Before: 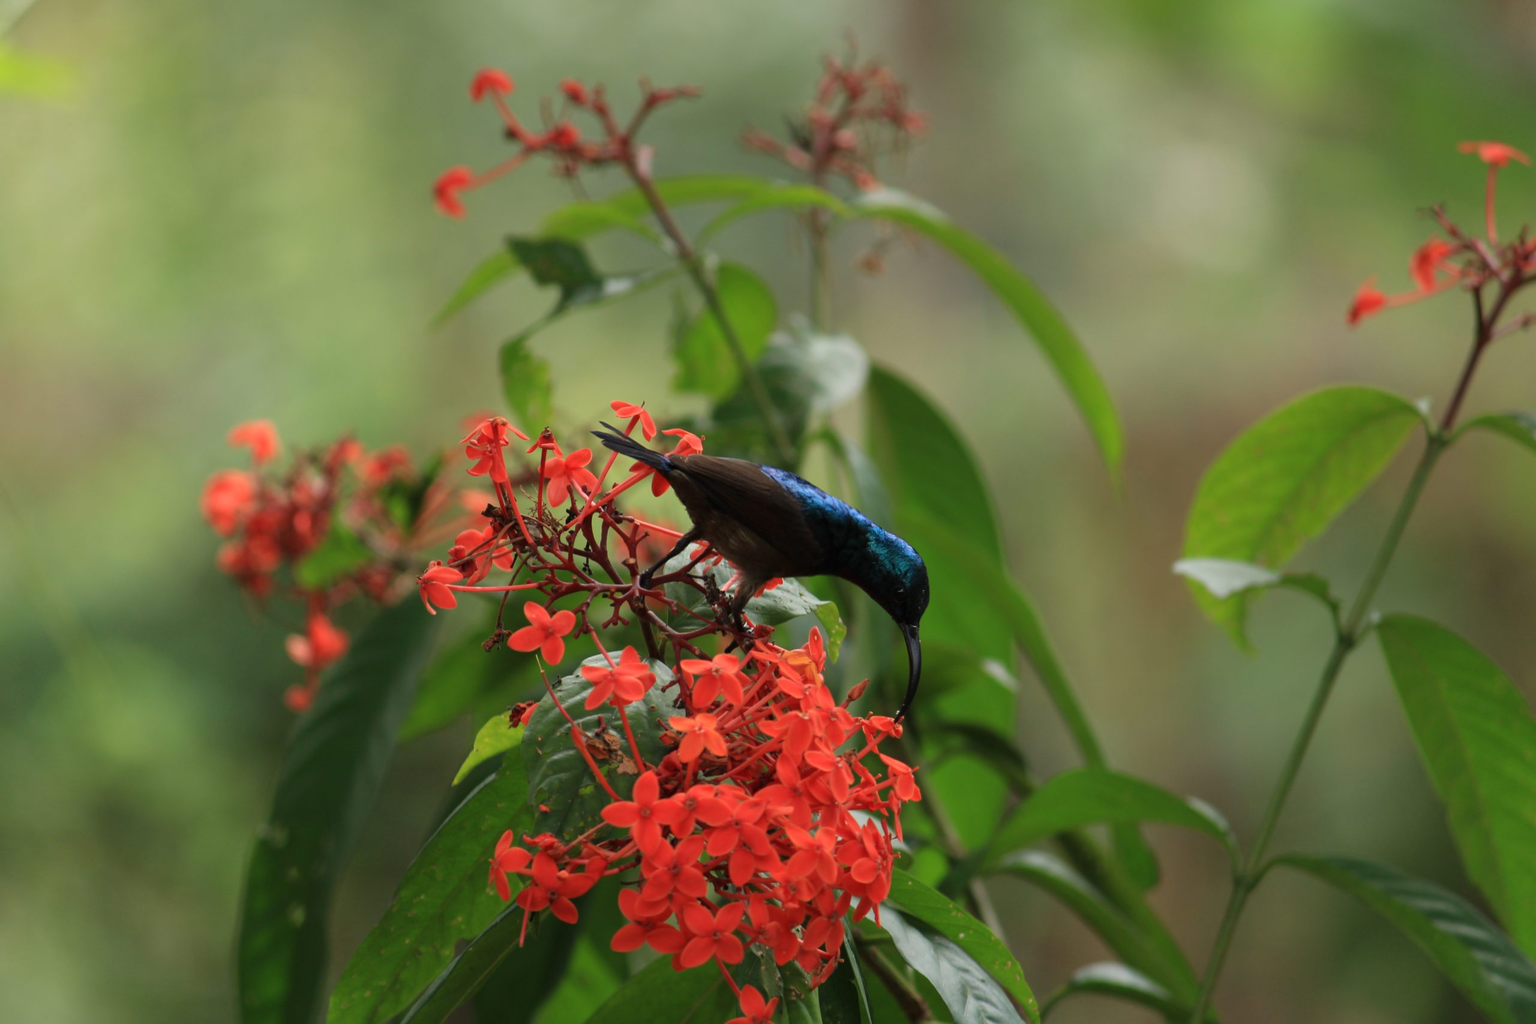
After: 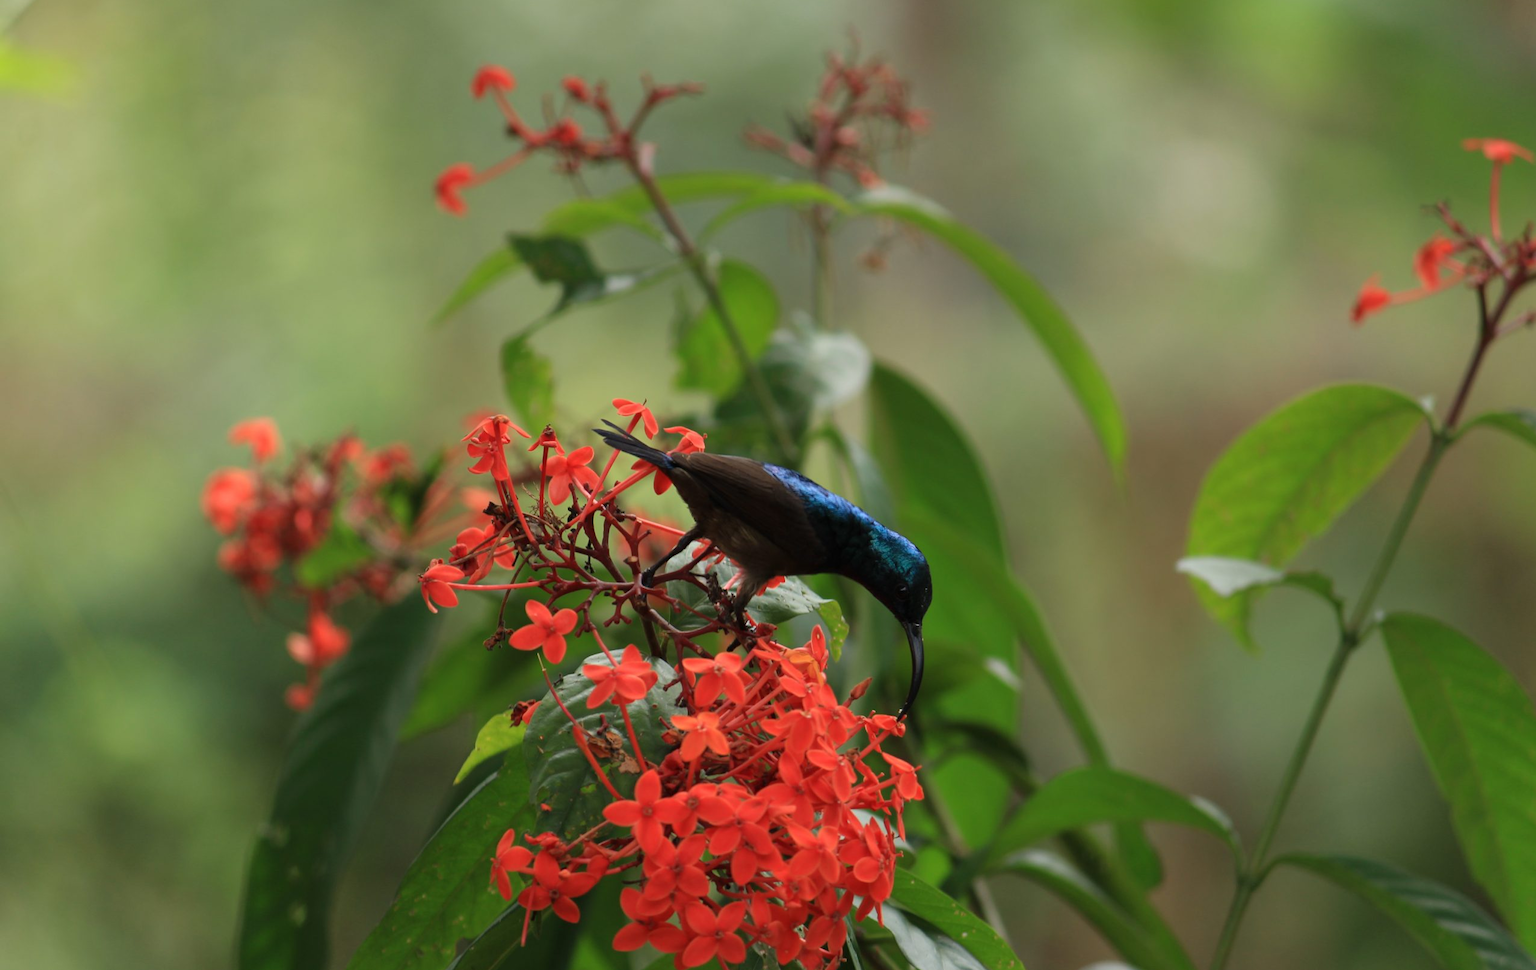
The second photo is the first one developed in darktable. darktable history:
crop: top 0.393%, right 0.256%, bottom 5.062%
